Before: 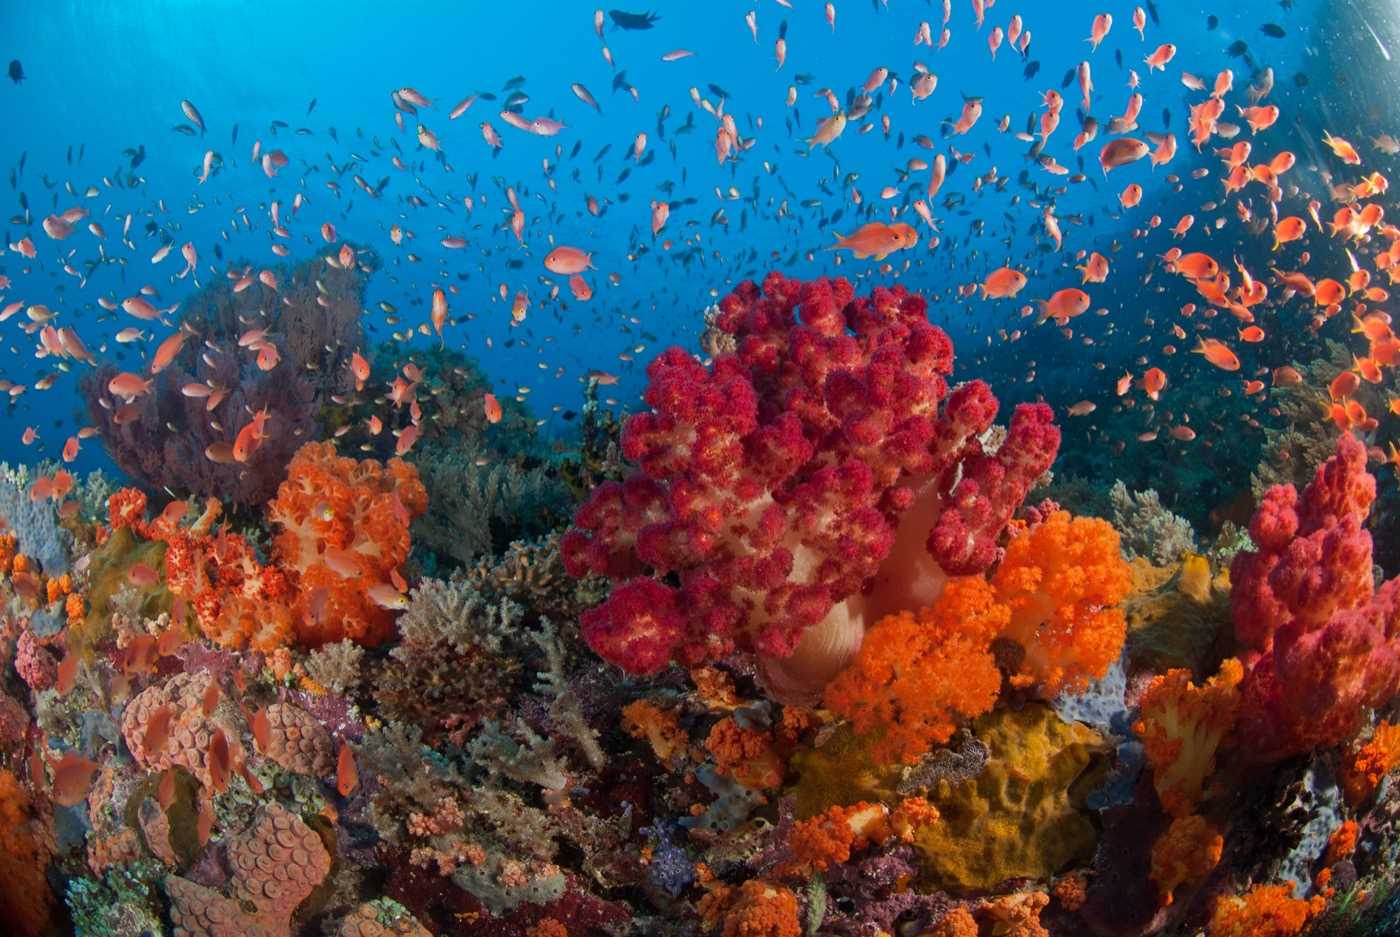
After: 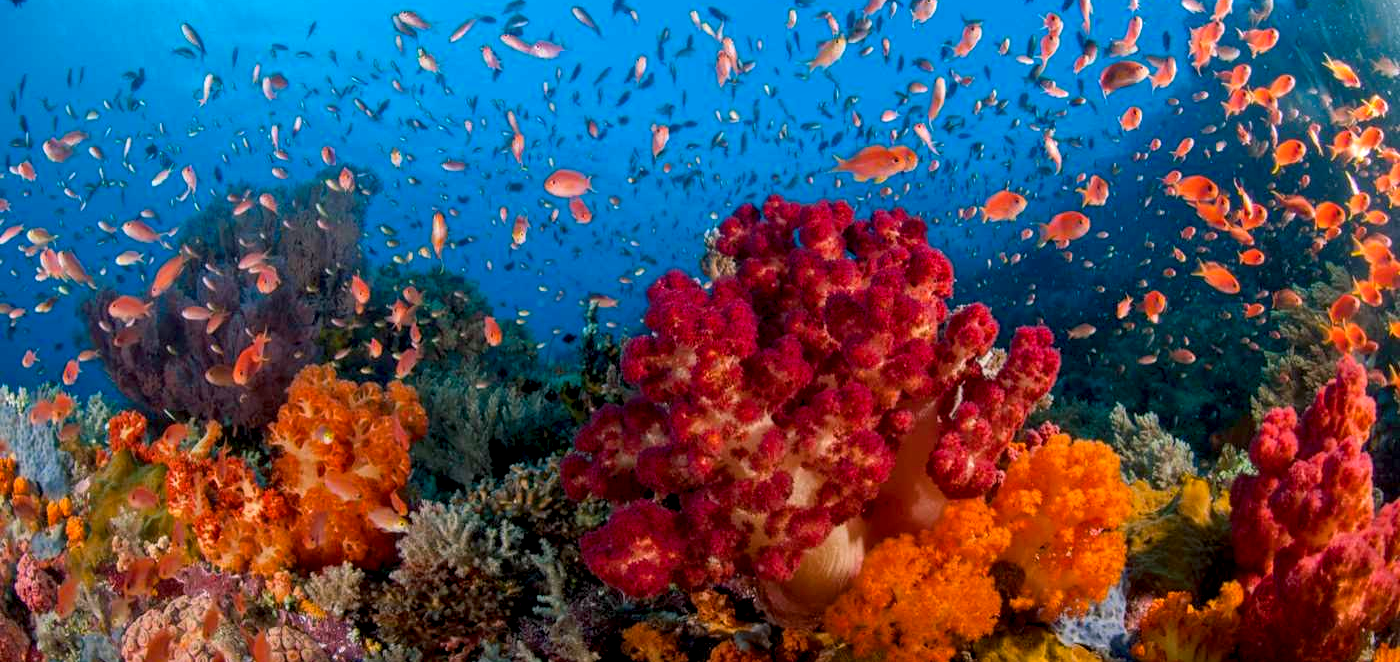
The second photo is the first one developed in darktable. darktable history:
local contrast: highlights 40%, shadows 60%, detail 136%, midtone range 0.514
color balance rgb: shadows lift › chroma 2%, shadows lift › hue 217.2°, power › chroma 0.25%, power › hue 60°, highlights gain › chroma 1.5%, highlights gain › hue 309.6°, global offset › luminance -0.5%, perceptual saturation grading › global saturation 15%, global vibrance 20%
crop and rotate: top 8.293%, bottom 20.996%
